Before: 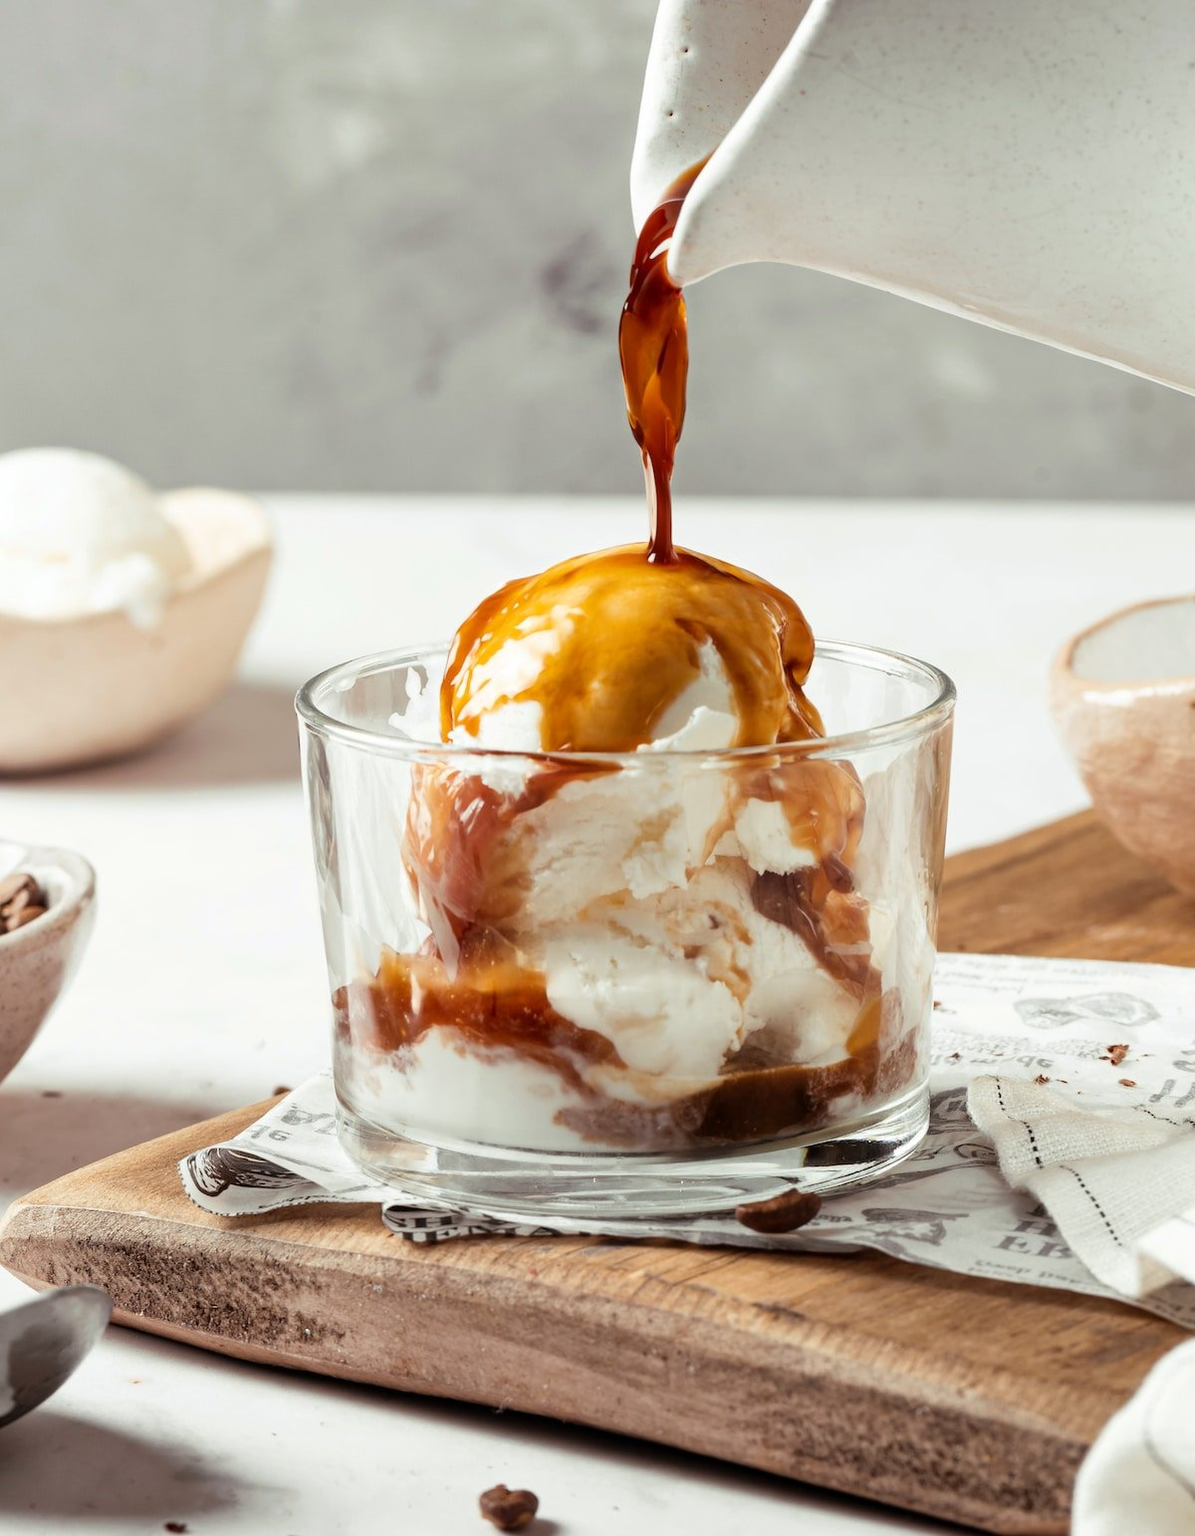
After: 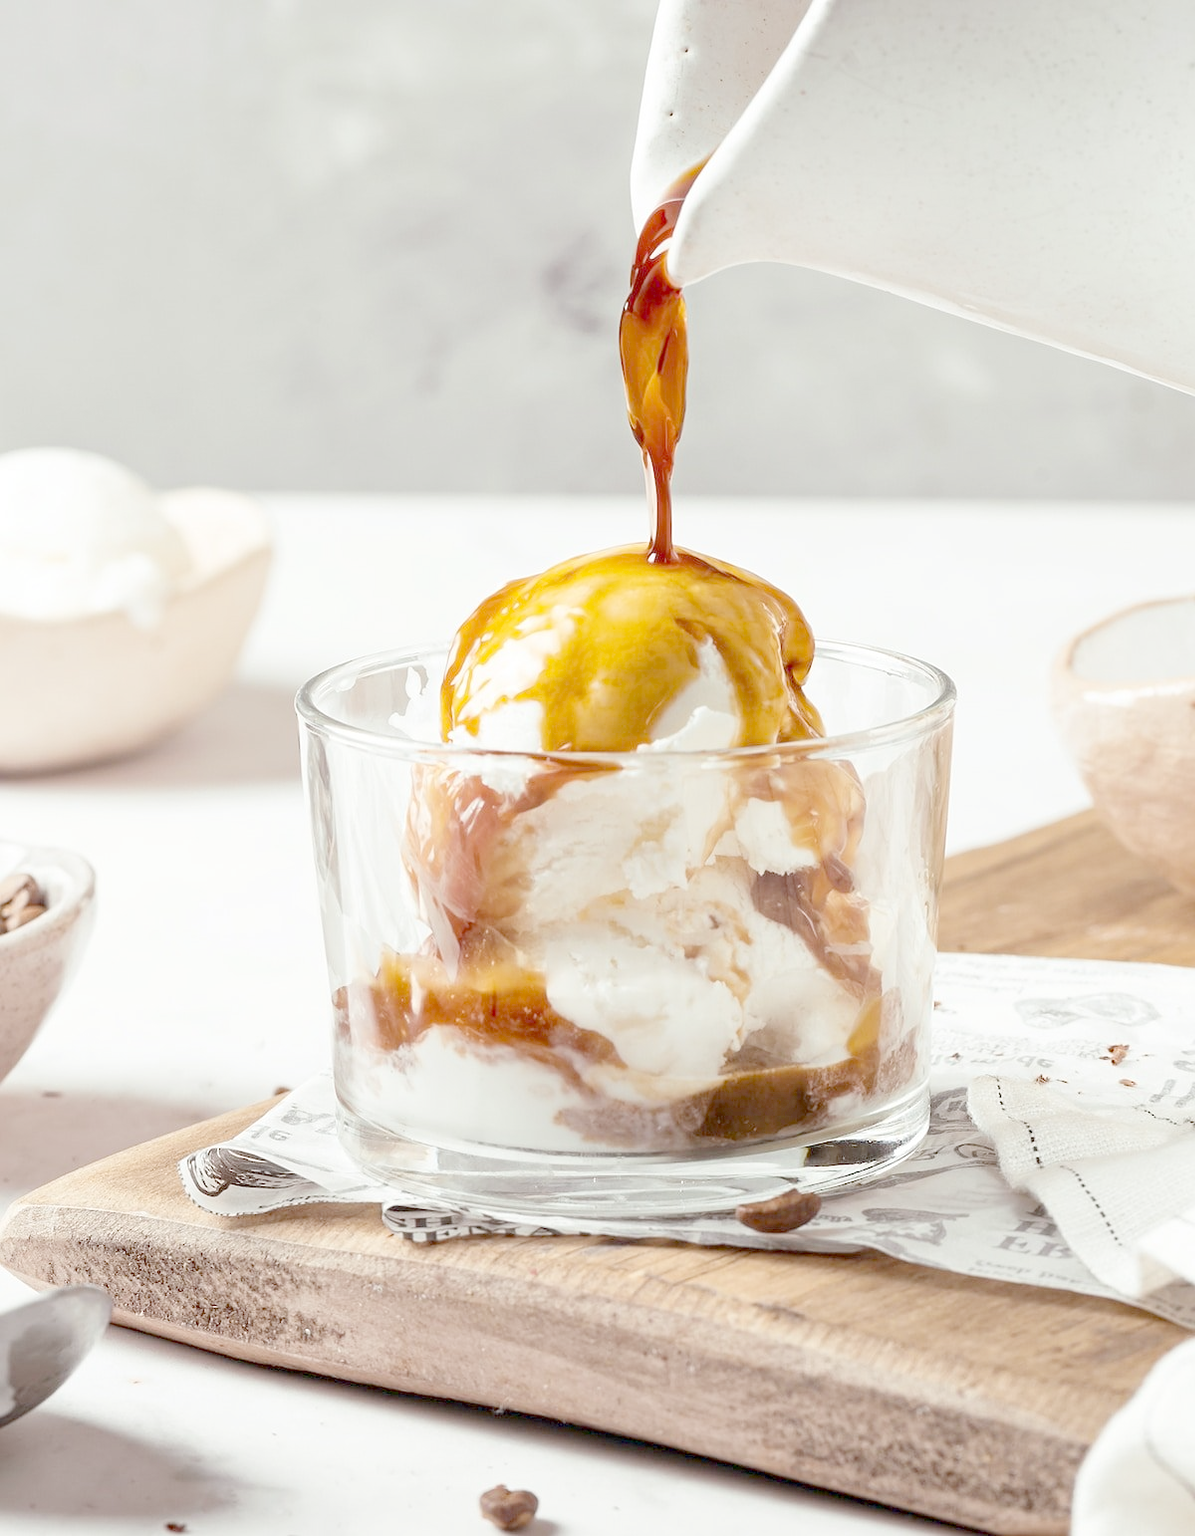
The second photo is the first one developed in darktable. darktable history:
sharpen: radius 1.272, amount 0.305, threshold 0
framing: aspect text "custom...", border size 0%, pos h text "1/2", pos v text "1/2"
